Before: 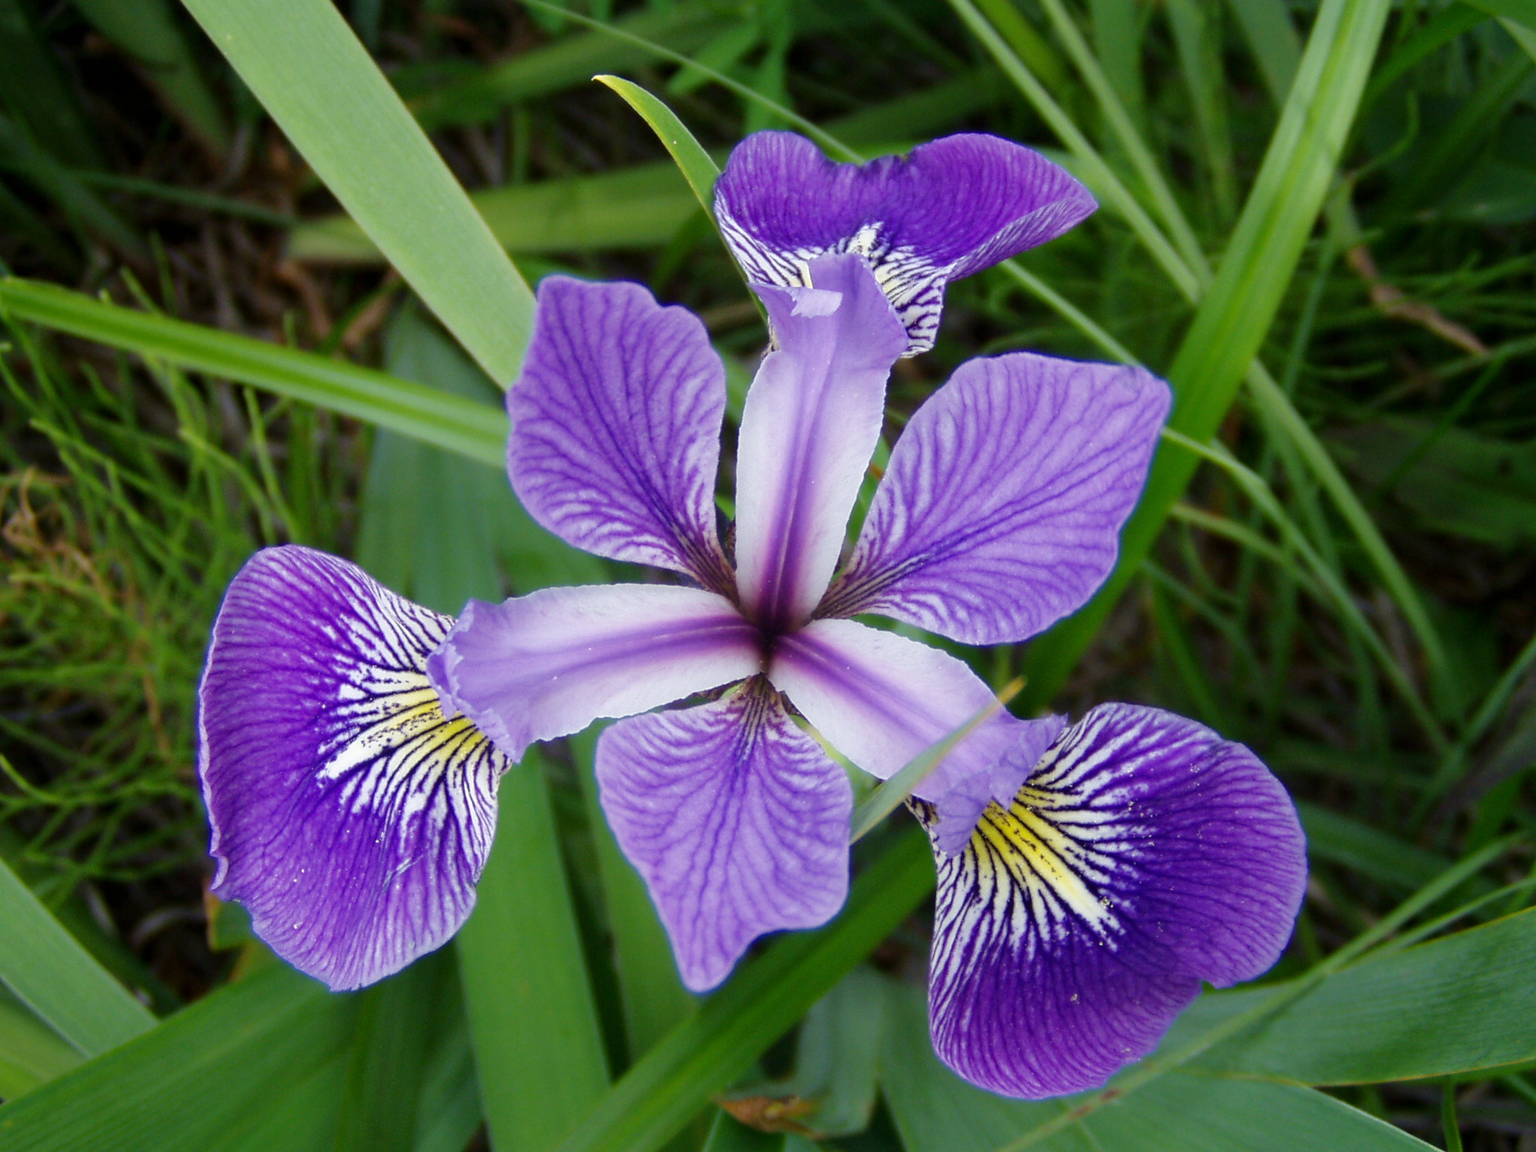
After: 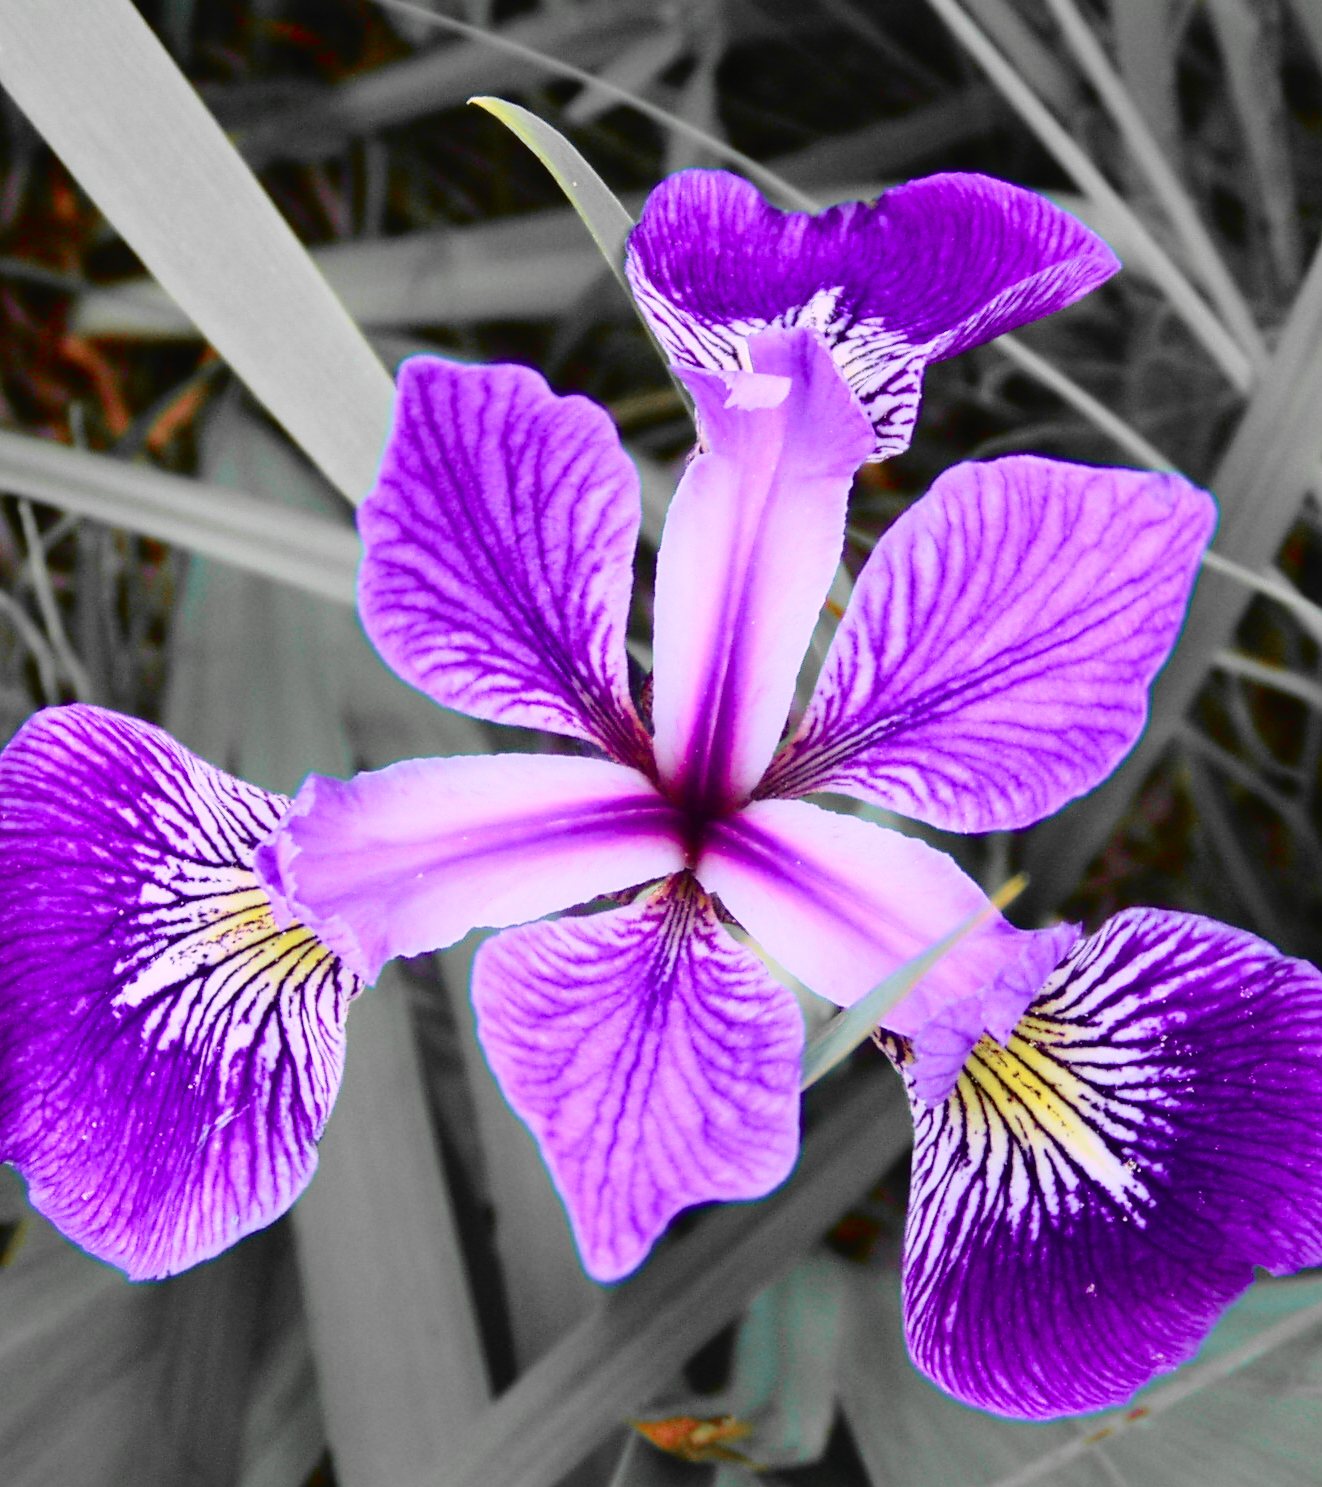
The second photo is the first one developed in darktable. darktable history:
white balance: red 1.042, blue 1.17
crop and rotate: left 15.055%, right 18.278%
tone curve: curves: ch0 [(0, 0.023) (0.113, 0.081) (0.204, 0.197) (0.498, 0.608) (0.709, 0.819) (0.984, 0.961)]; ch1 [(0, 0) (0.172, 0.123) (0.317, 0.272) (0.414, 0.382) (0.476, 0.479) (0.505, 0.501) (0.528, 0.54) (0.618, 0.647) (0.709, 0.764) (1, 1)]; ch2 [(0, 0) (0.411, 0.424) (0.492, 0.502) (0.521, 0.521) (0.55, 0.576) (0.686, 0.638) (1, 1)], color space Lab, independent channels, preserve colors none
exposure: exposure -0.048 EV, compensate highlight preservation false
color zones: curves: ch1 [(0, 0.679) (0.143, 0.647) (0.286, 0.261) (0.378, -0.011) (0.571, 0.396) (0.714, 0.399) (0.857, 0.406) (1, 0.679)]
color balance rgb: linear chroma grading › global chroma 15%, perceptual saturation grading › global saturation 30%
